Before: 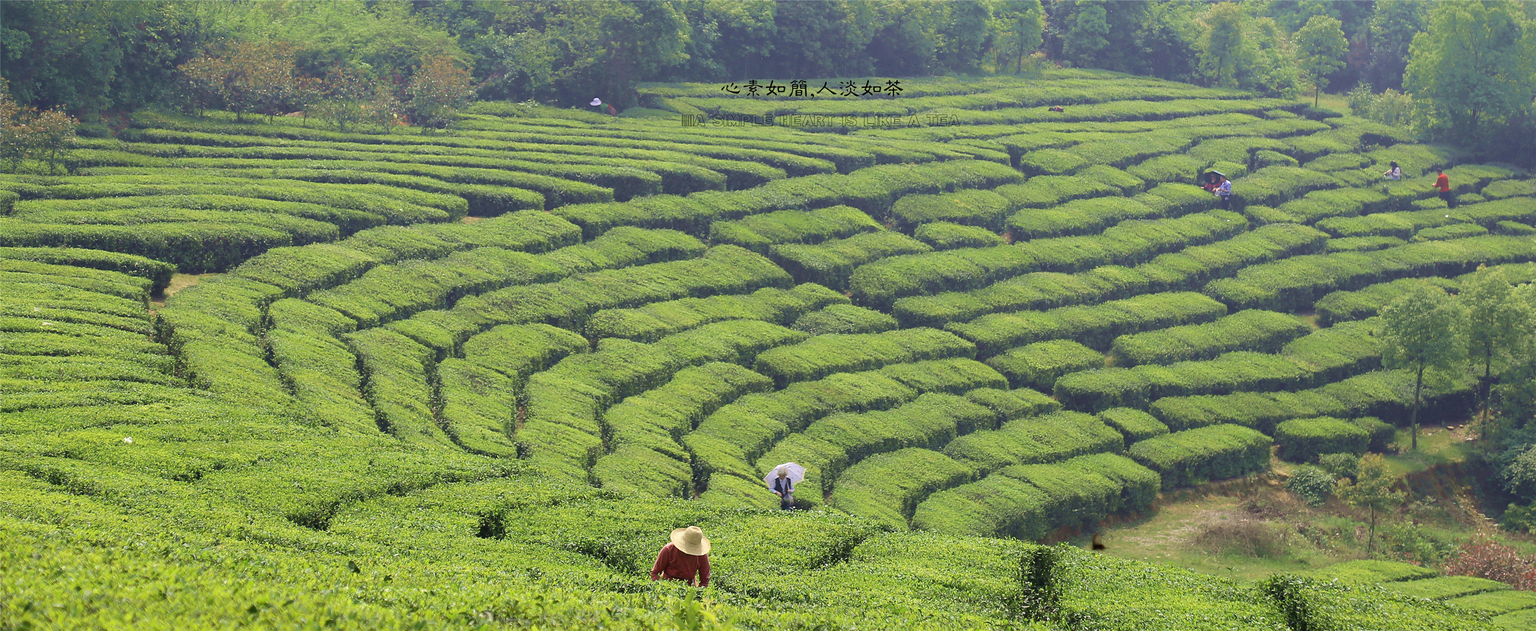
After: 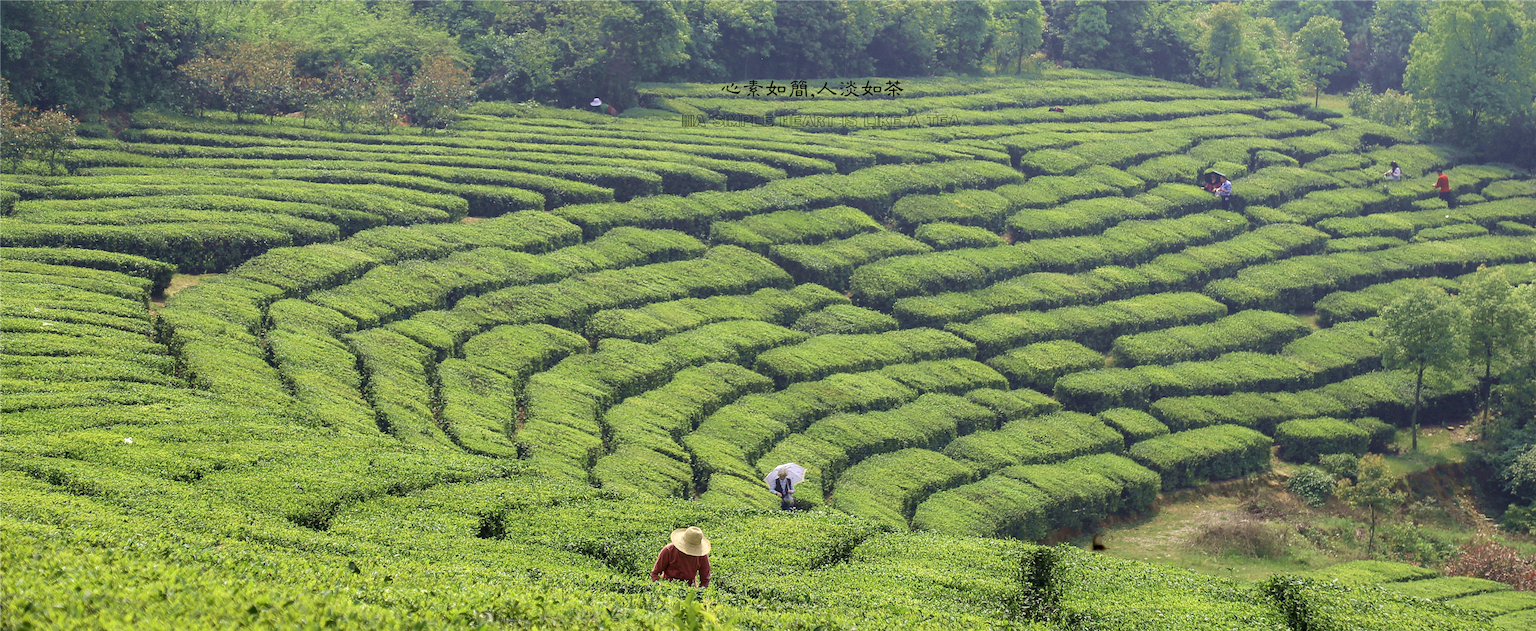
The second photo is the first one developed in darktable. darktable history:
local contrast: detail 130%
color correction: saturation 0.99
